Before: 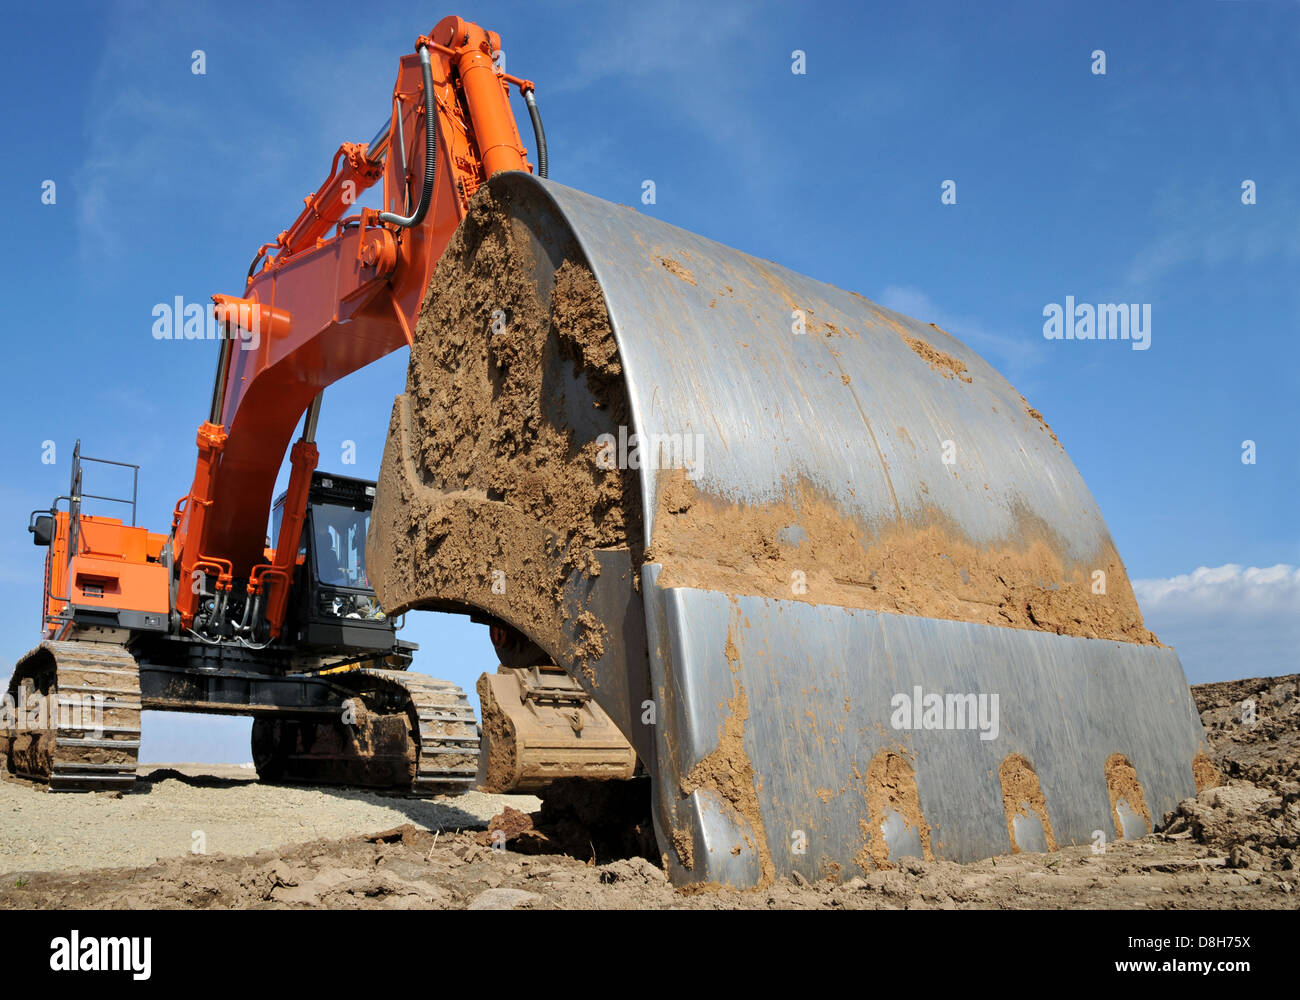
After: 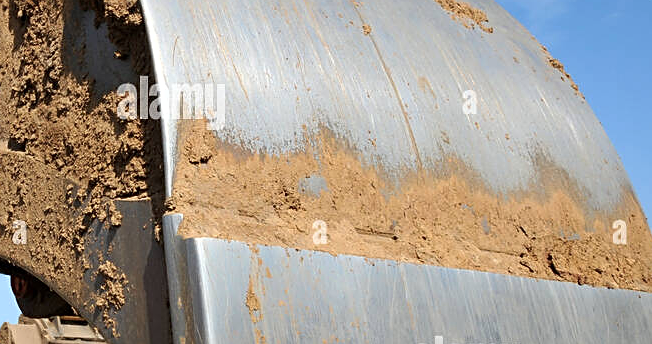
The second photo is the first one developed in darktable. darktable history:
crop: left 36.884%, top 35.025%, right 12.91%, bottom 30.513%
sharpen: on, module defaults
shadows and highlights: shadows -11.25, white point adjustment 4.18, highlights 27.31
